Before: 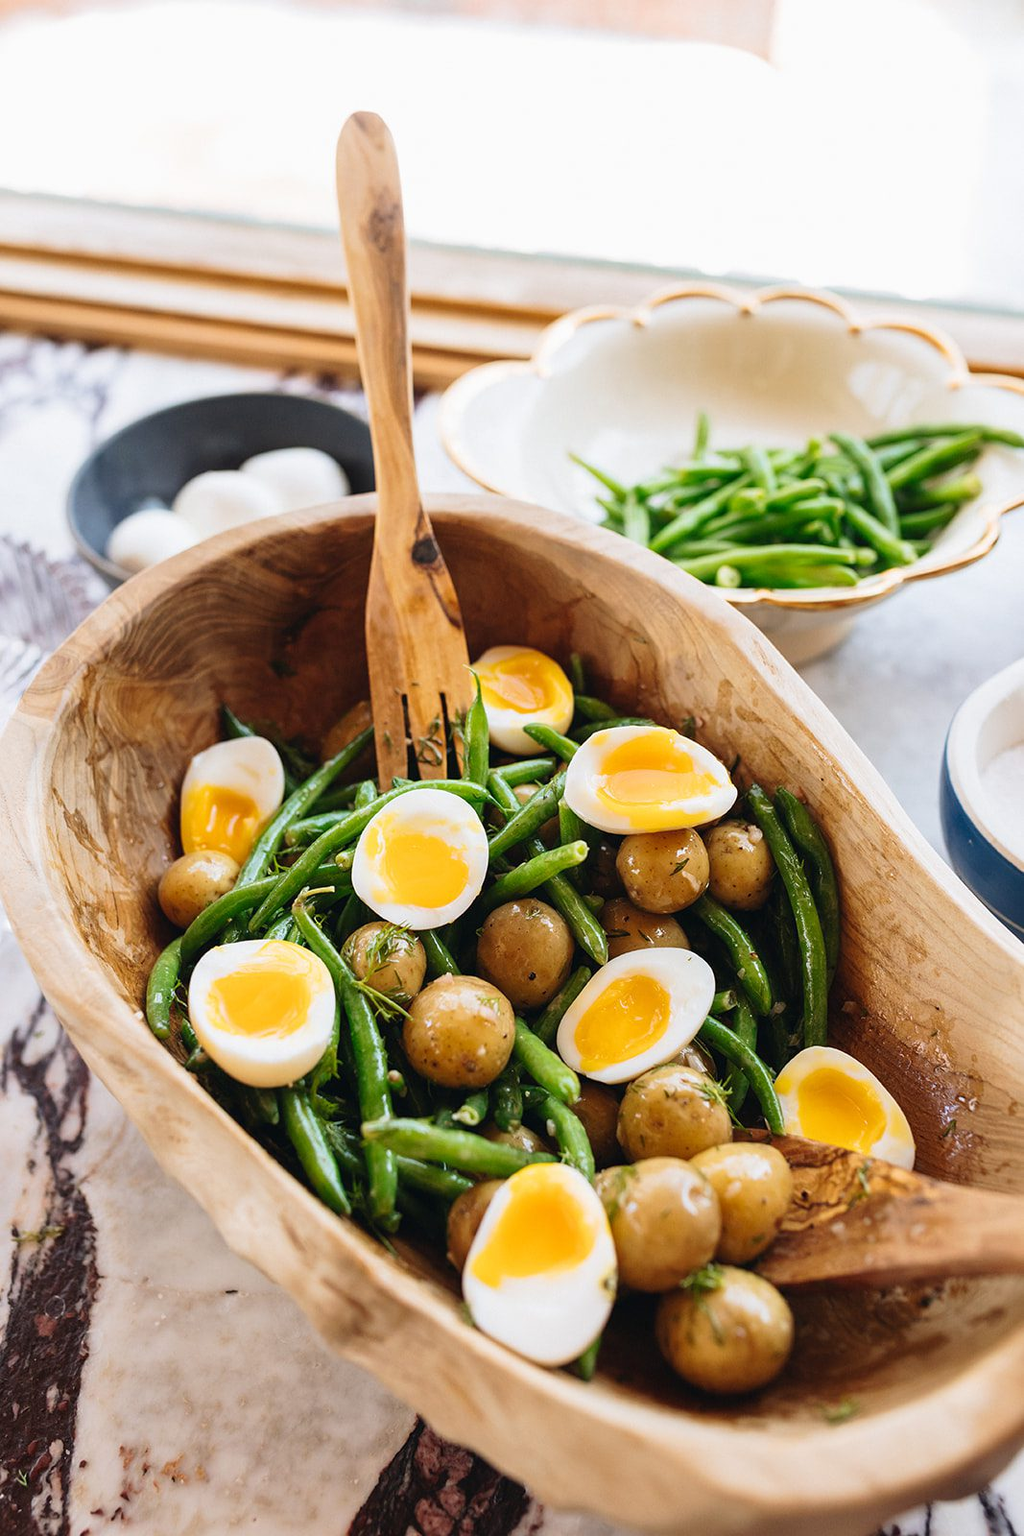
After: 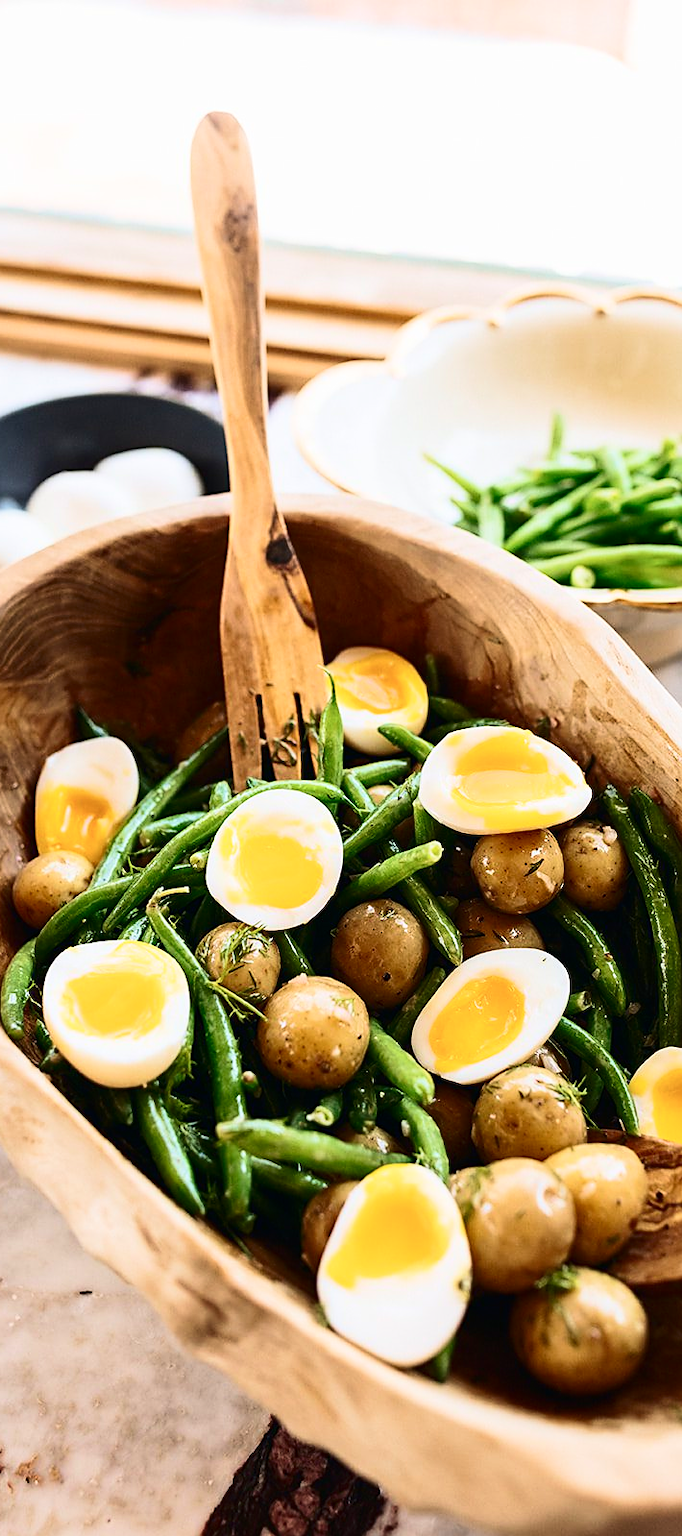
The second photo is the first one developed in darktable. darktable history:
sharpen: radius 1.914, amount 0.391, threshold 1.394
crop and rotate: left 14.304%, right 19.055%
contrast brightness saturation: contrast 0.289
velvia: on, module defaults
